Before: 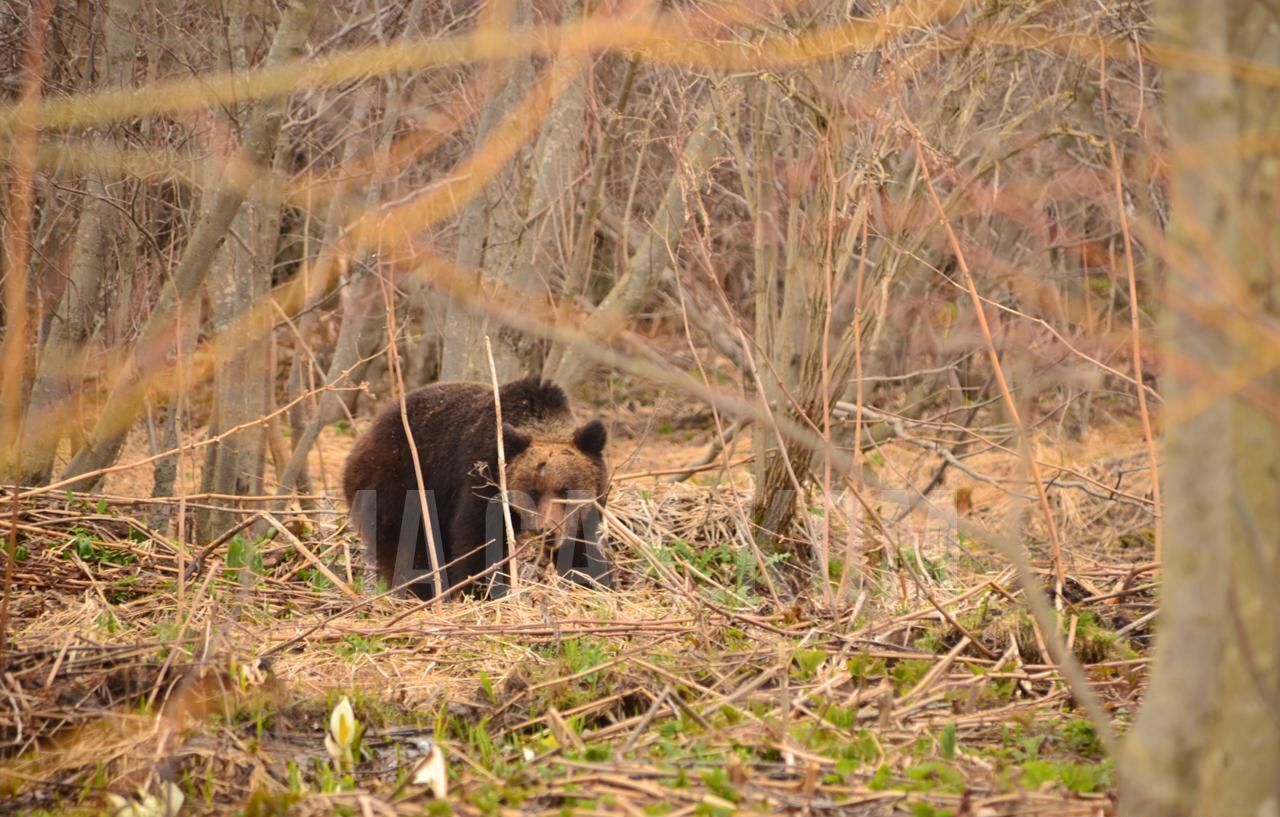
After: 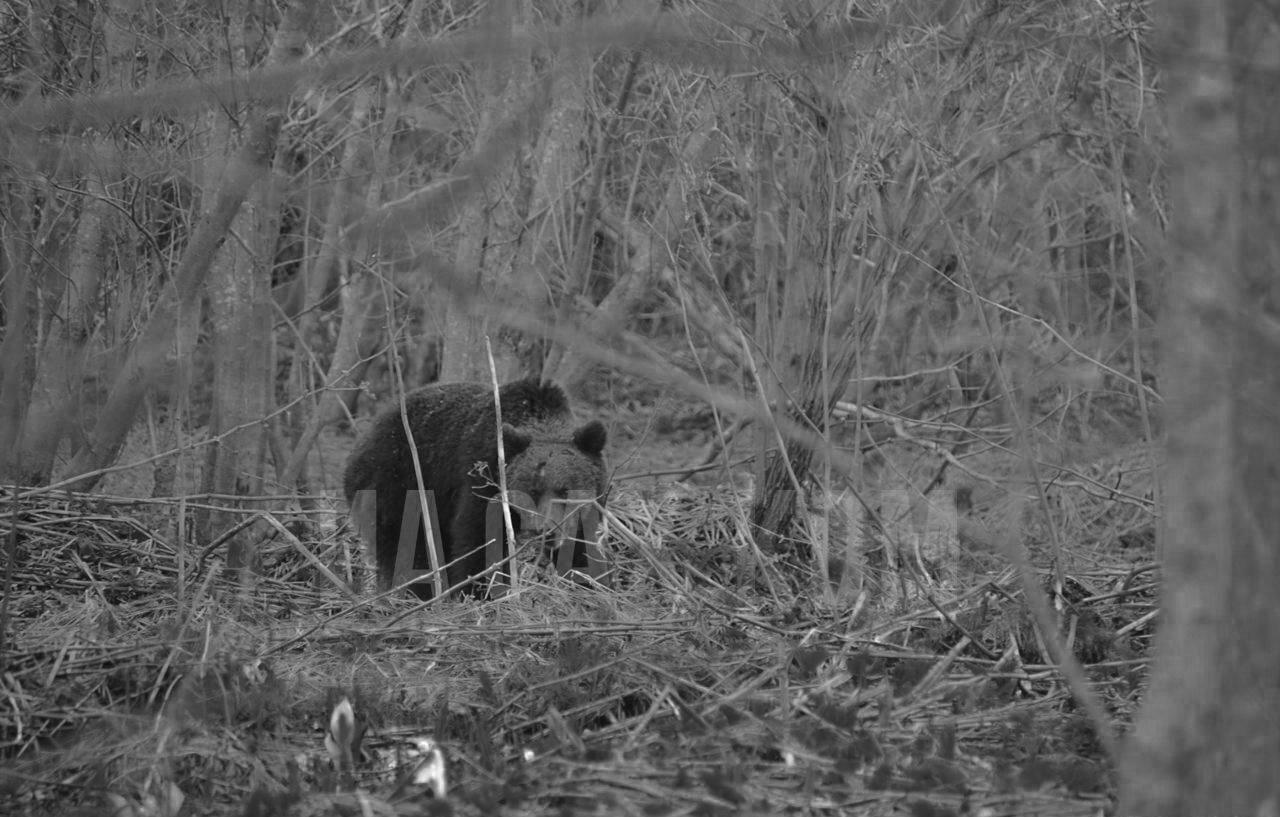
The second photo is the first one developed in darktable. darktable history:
color zones: curves: ch0 [(0.287, 0.048) (0.493, 0.484) (0.737, 0.816)]; ch1 [(0, 0) (0.143, 0) (0.286, 0) (0.429, 0) (0.571, 0) (0.714, 0) (0.857, 0)]
color balance: mode lift, gamma, gain (sRGB), lift [0.997, 0.979, 1.021, 1.011], gamma [1, 1.084, 0.916, 0.998], gain [1, 0.87, 1.13, 1.101], contrast 4.55%, contrast fulcrum 38.24%, output saturation 104.09%
